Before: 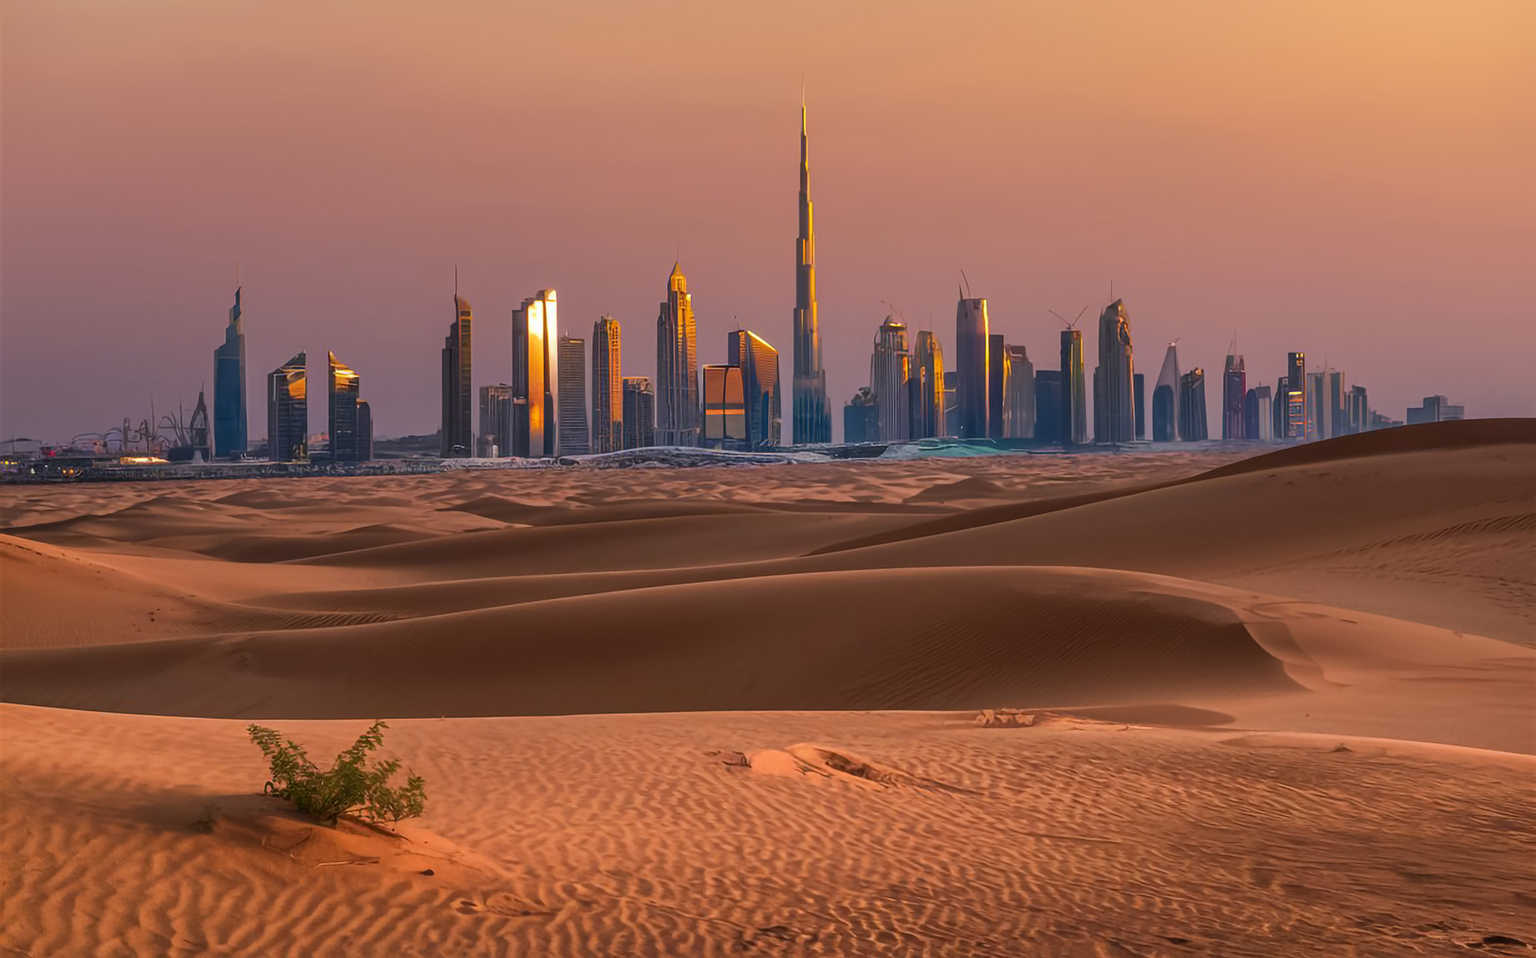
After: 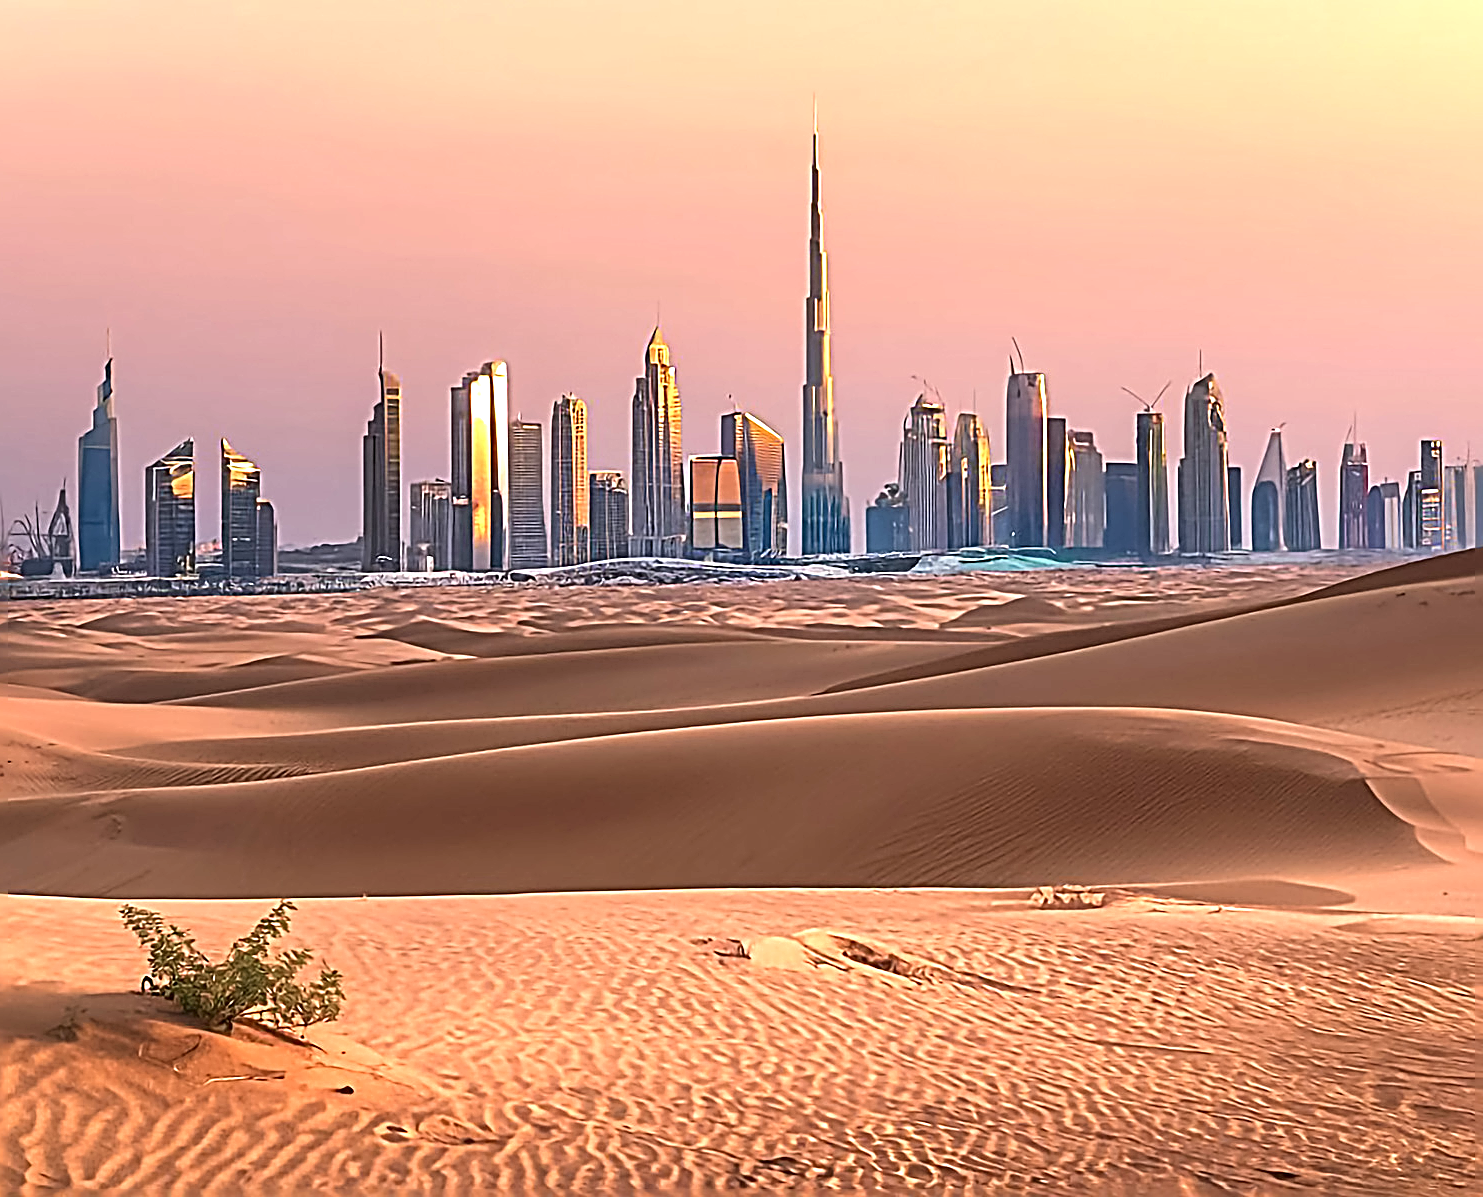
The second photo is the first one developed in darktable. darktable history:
sharpen: radius 3.187, amount 1.745
exposure: black level correction 0, exposure 1.275 EV, compensate exposure bias true, compensate highlight preservation false
color zones: curves: ch0 [(0, 0.5) (0.143, 0.5) (0.286, 0.5) (0.429, 0.504) (0.571, 0.5) (0.714, 0.509) (0.857, 0.5) (1, 0.5)]; ch1 [(0, 0.425) (0.143, 0.425) (0.286, 0.375) (0.429, 0.405) (0.571, 0.5) (0.714, 0.47) (0.857, 0.425) (1, 0.435)]; ch2 [(0, 0.5) (0.143, 0.5) (0.286, 0.5) (0.429, 0.517) (0.571, 0.5) (0.714, 0.51) (0.857, 0.5) (1, 0.5)]
crop: left 9.871%, right 12.865%
